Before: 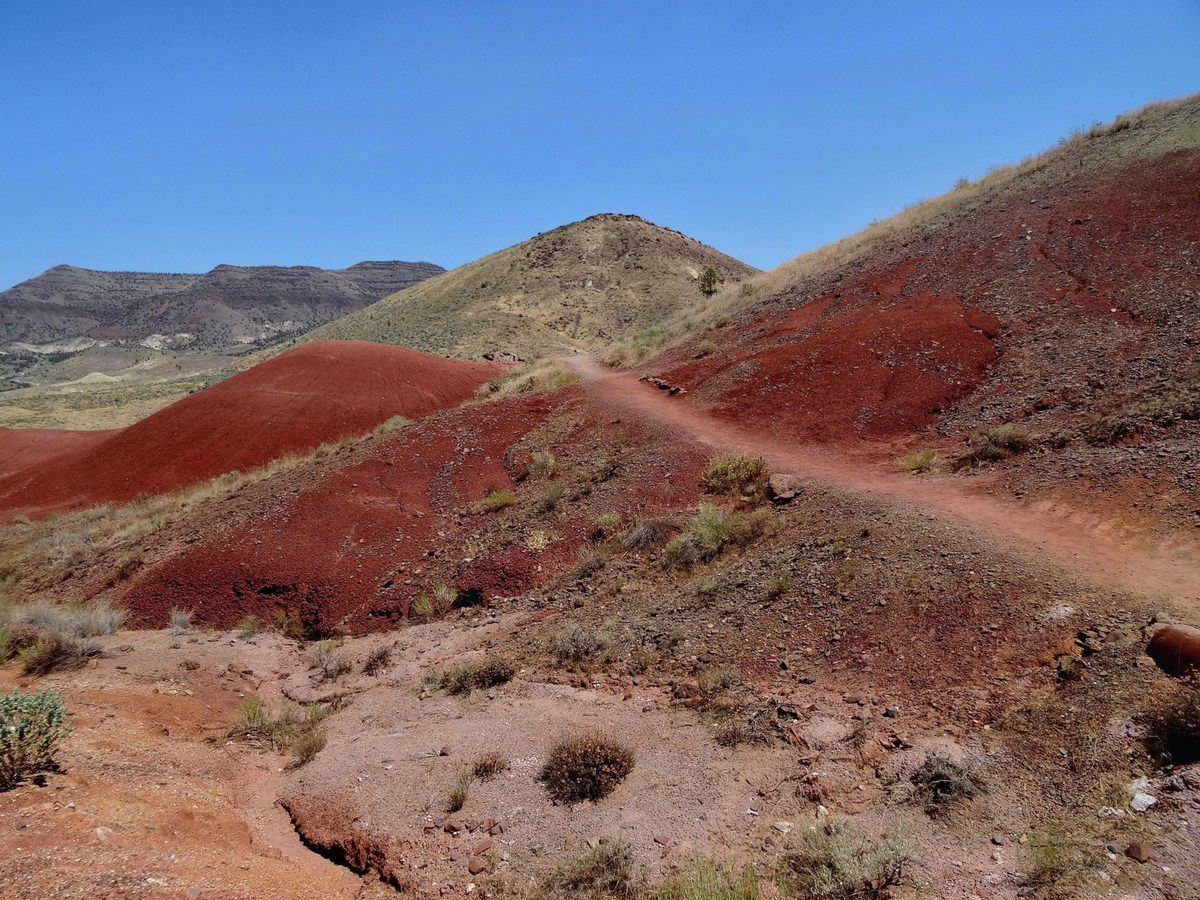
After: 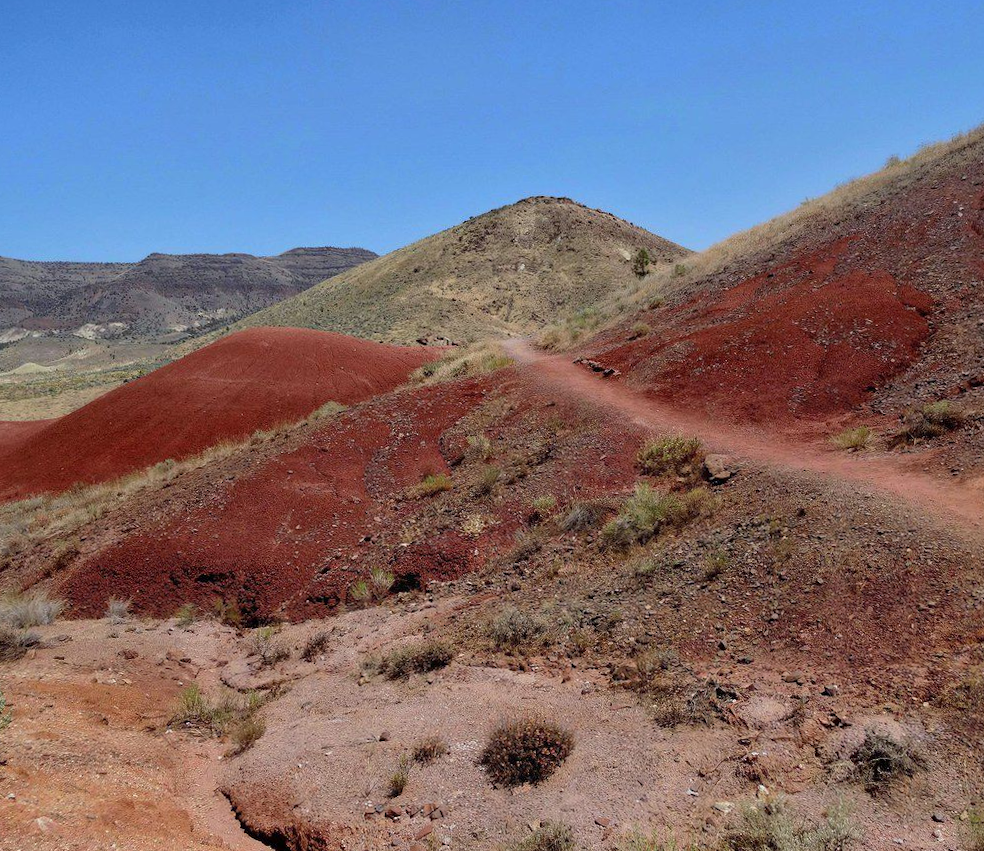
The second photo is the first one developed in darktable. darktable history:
crop and rotate: angle 0.847°, left 4.551%, top 1.003%, right 11.838%, bottom 2.556%
